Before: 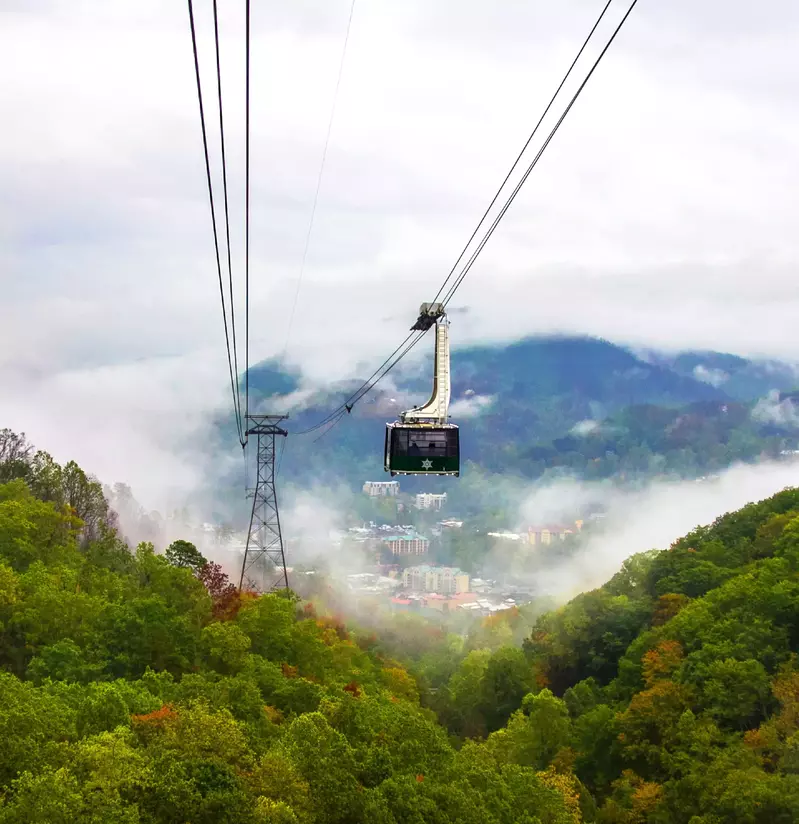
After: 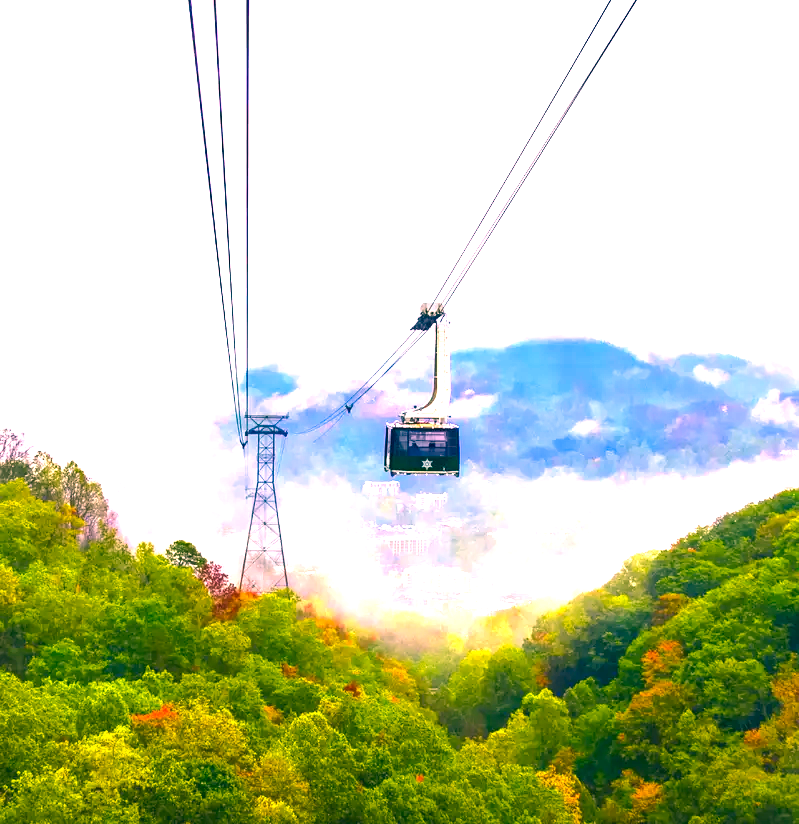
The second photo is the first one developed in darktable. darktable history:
color correction: highlights a* 16.39, highlights b* 0.338, shadows a* -14.64, shadows b* -13.85, saturation 1.54
exposure: black level correction 0, exposure 1.478 EV, compensate exposure bias true, compensate highlight preservation false
tone curve: curves: ch0 [(0, 0) (0.003, 0.003) (0.011, 0.01) (0.025, 0.023) (0.044, 0.042) (0.069, 0.065) (0.1, 0.094) (0.136, 0.128) (0.177, 0.167) (0.224, 0.211) (0.277, 0.261) (0.335, 0.315) (0.399, 0.375) (0.468, 0.441) (0.543, 0.543) (0.623, 0.623) (0.709, 0.709) (0.801, 0.801) (0.898, 0.898) (1, 1)], color space Lab, independent channels, preserve colors none
